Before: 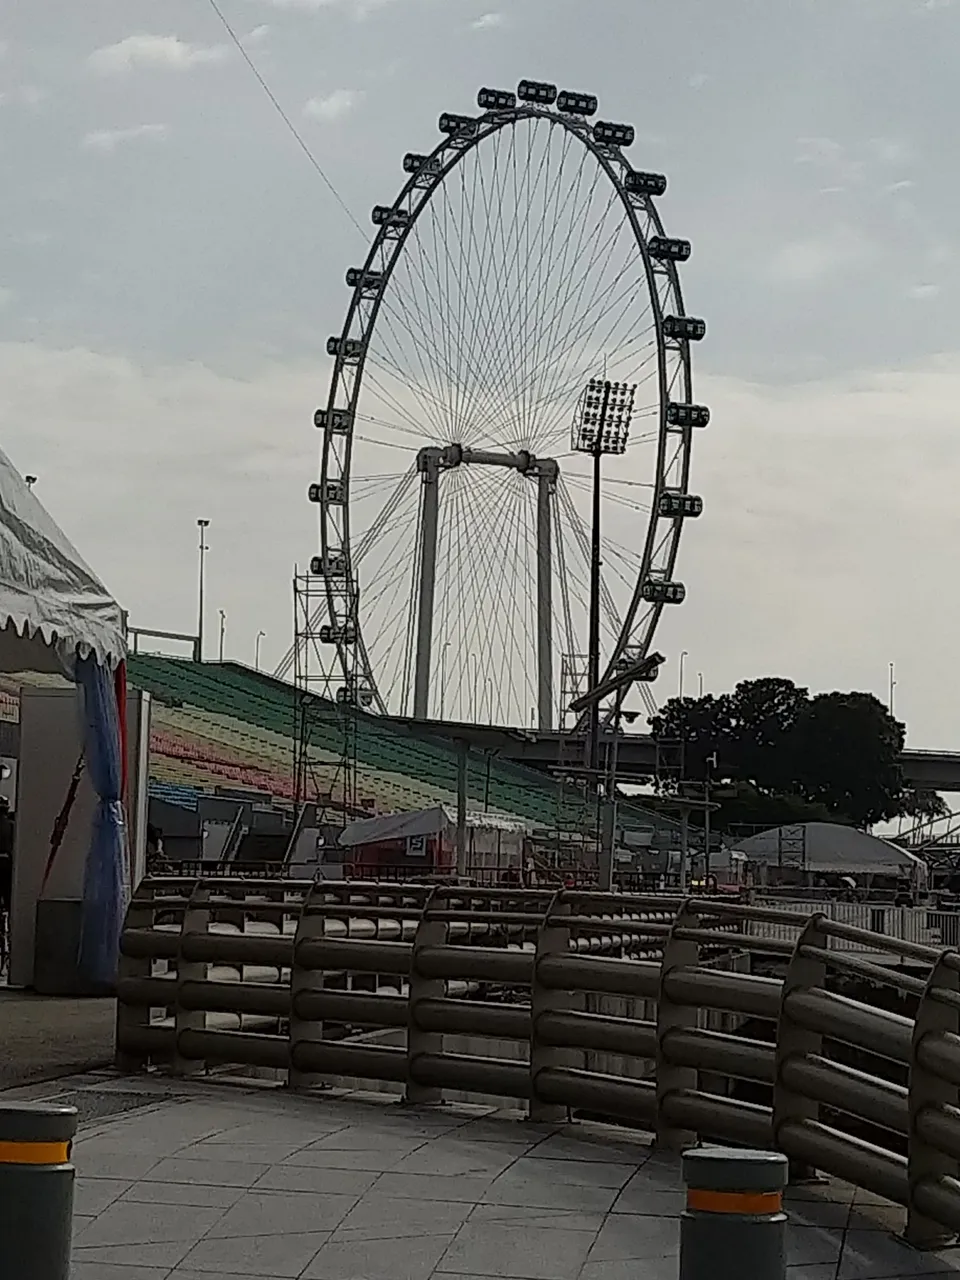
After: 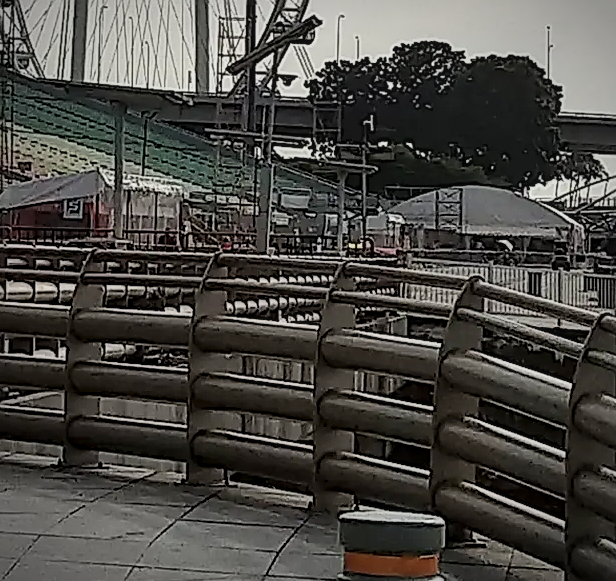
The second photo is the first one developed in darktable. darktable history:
crop and rotate: left 35.829%, top 49.83%, bottom 4.778%
local contrast: on, module defaults
contrast brightness saturation: saturation -0.058
shadows and highlights: low approximation 0.01, soften with gaussian
vignetting: fall-off start 87.06%, automatic ratio true
tone equalizer: on, module defaults
sharpen: amount 0.484
base curve: curves: ch0 [(0, 0) (0.088, 0.125) (0.176, 0.251) (0.354, 0.501) (0.613, 0.749) (1, 0.877)]
